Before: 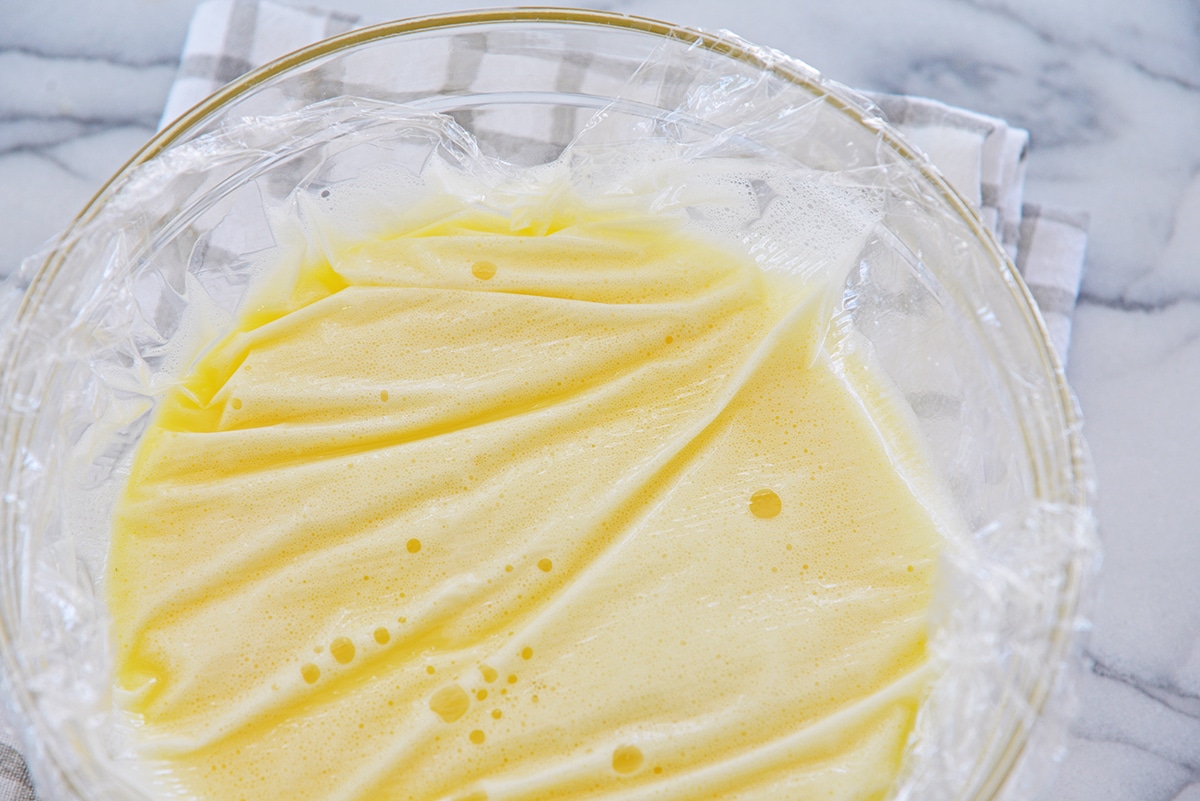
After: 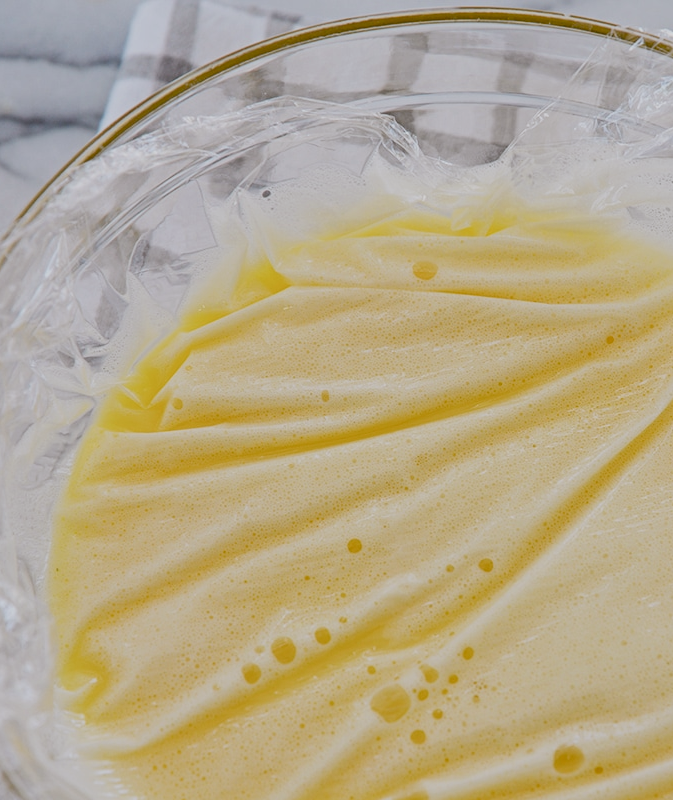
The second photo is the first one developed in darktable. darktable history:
crop: left 4.966%, right 38.935%
filmic rgb: black relative exposure -5.03 EV, white relative exposure 3.96 EV, hardness 2.89, contrast 1.299
color correction: highlights a* -3.66, highlights b* -6.67, shadows a* 3.01, shadows b* 5.74
exposure: black level correction 0.009, exposure -0.673 EV, compensate highlight preservation false
color balance rgb: shadows lift › chroma 3.69%, shadows lift › hue 89.59°, highlights gain › chroma 3.099%, highlights gain › hue 60.2°, linear chroma grading › global chroma 8.914%, perceptual saturation grading › global saturation 20%, perceptual saturation grading › highlights -49.878%, perceptual saturation grading › shadows 26.066%, perceptual brilliance grading › global brilliance -17.402%, perceptual brilliance grading › highlights 28.233%, global vibrance 5.936%
shadows and highlights: shadows 36.33, highlights -27.94, soften with gaussian
